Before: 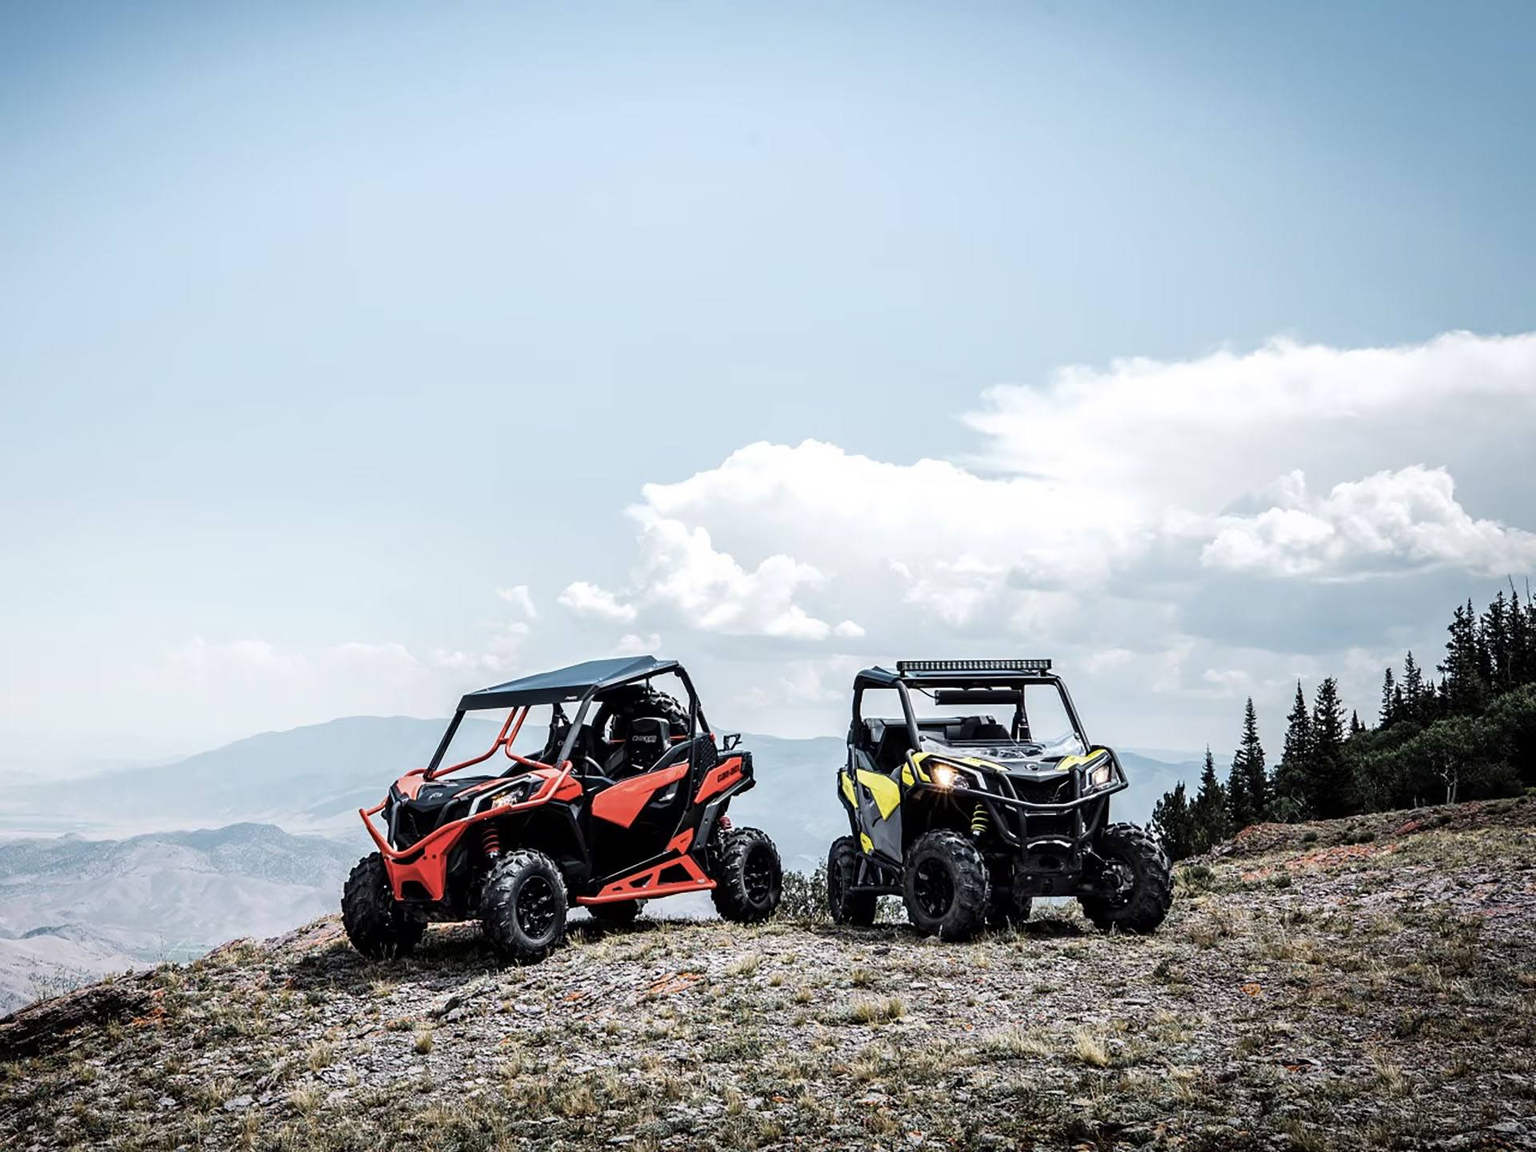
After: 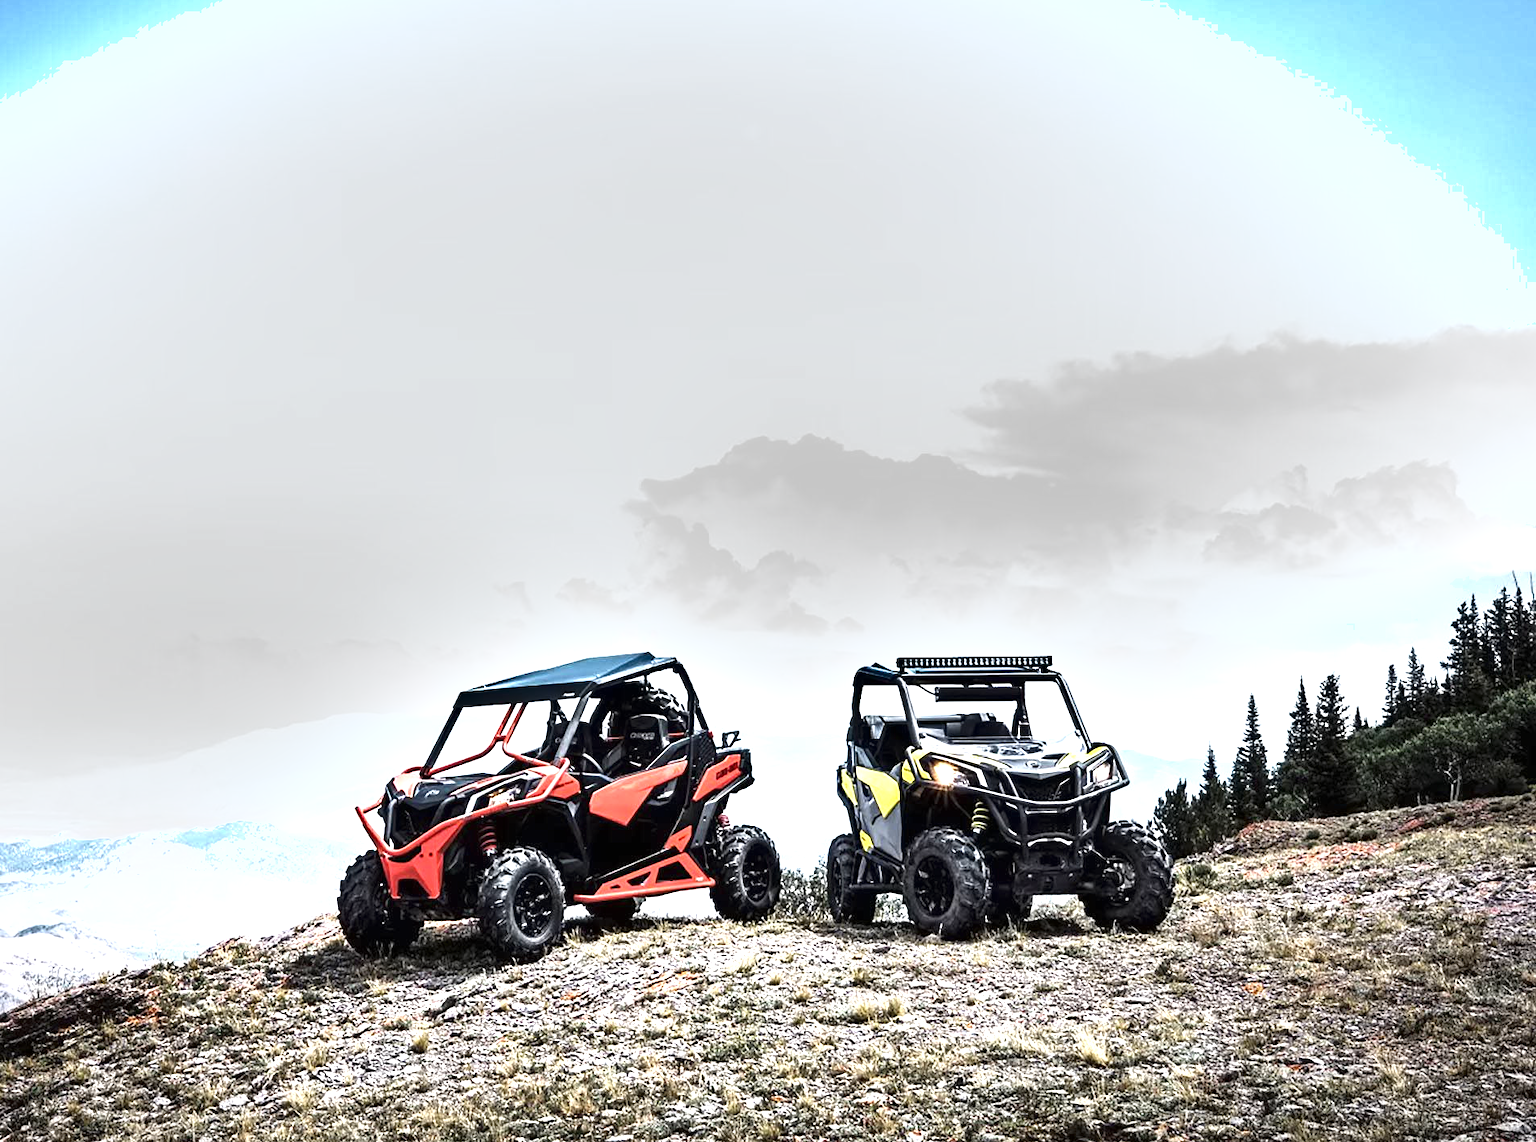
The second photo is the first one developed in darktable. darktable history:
shadows and highlights: soften with gaussian
exposure: black level correction 0, exposure 1.2 EV, compensate exposure bias true, compensate highlight preservation false
crop: left 0.428%, top 0.699%, right 0.232%, bottom 0.804%
contrast equalizer: y [[0.5 ×6], [0.5 ×6], [0.5 ×6], [0 ×6], [0, 0, 0, 0.581, 0.011, 0]], mix 0.545
